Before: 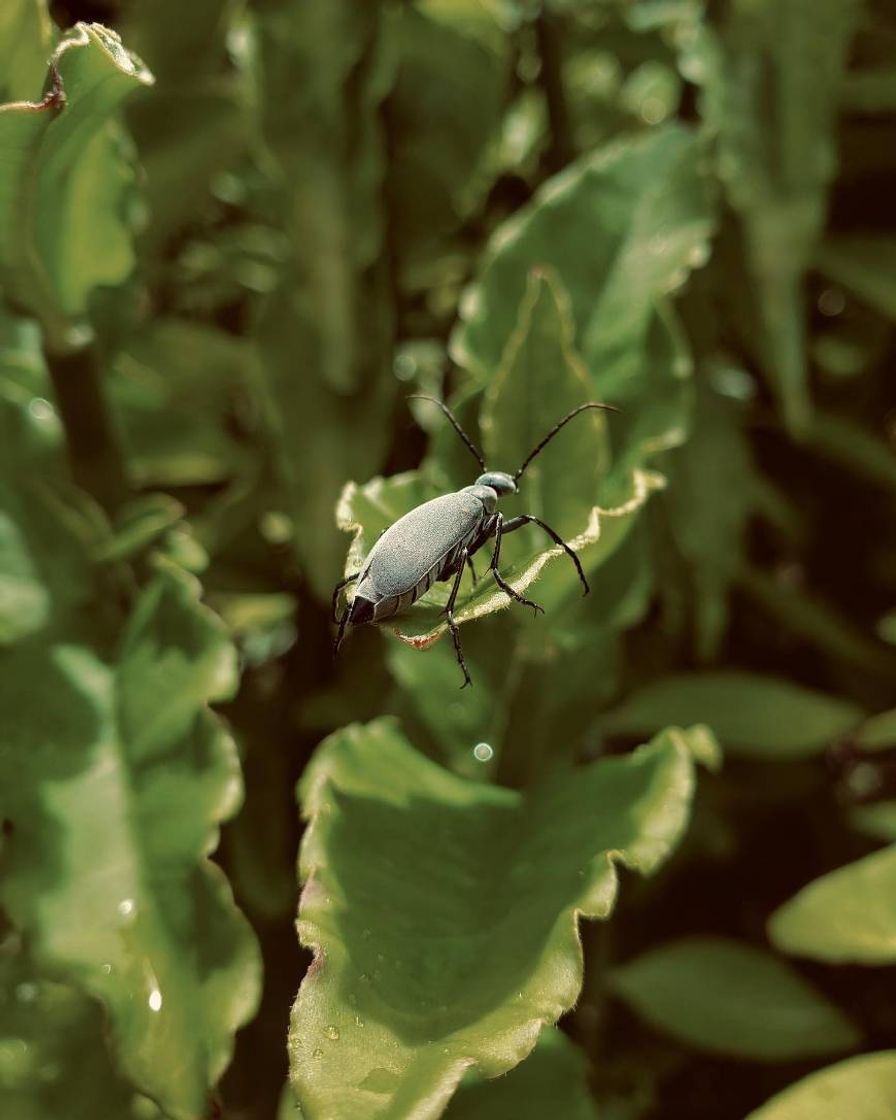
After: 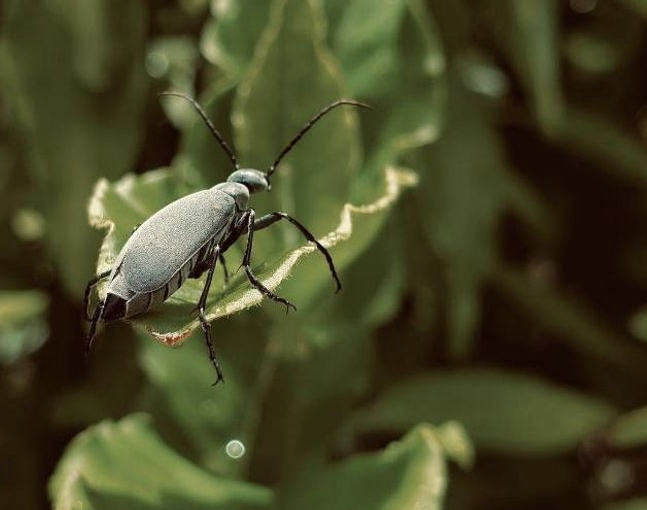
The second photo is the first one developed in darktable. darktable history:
crop and rotate: left 27.689%, top 27.112%, bottom 27.335%
contrast brightness saturation: saturation -0.154
